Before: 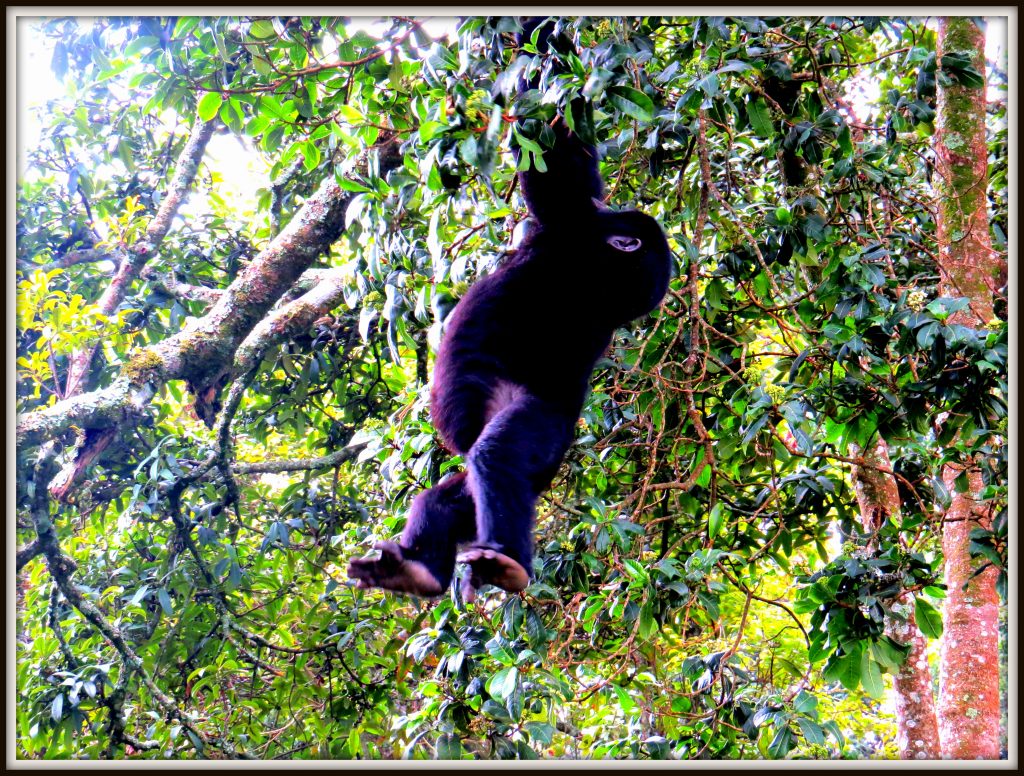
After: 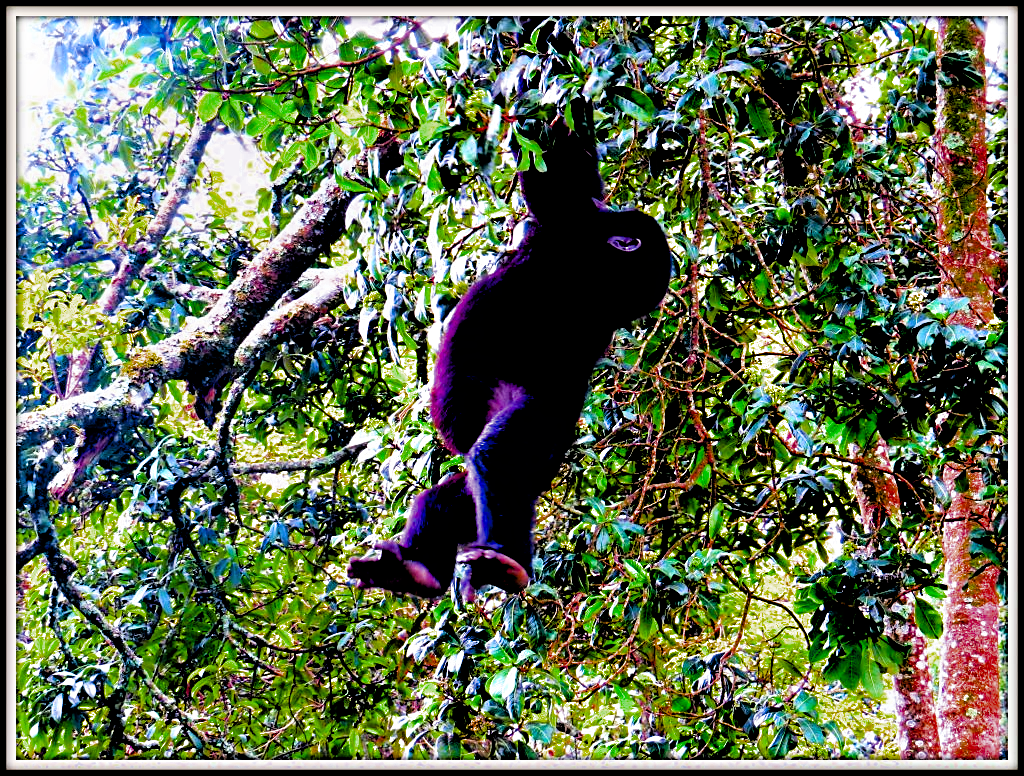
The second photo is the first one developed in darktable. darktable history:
exposure: compensate highlight preservation false
filmic rgb: black relative exposure -3.92 EV, white relative exposure 3.14 EV, hardness 2.87
sharpen: on, module defaults
contrast equalizer: octaves 7, y [[0.6 ×6], [0.55 ×6], [0 ×6], [0 ×6], [0 ×6]]
color balance rgb: linear chroma grading › global chroma 15%, perceptual saturation grading › global saturation 30%
color zones: curves: ch0 [(0.27, 0.396) (0.563, 0.504) (0.75, 0.5) (0.787, 0.307)]
